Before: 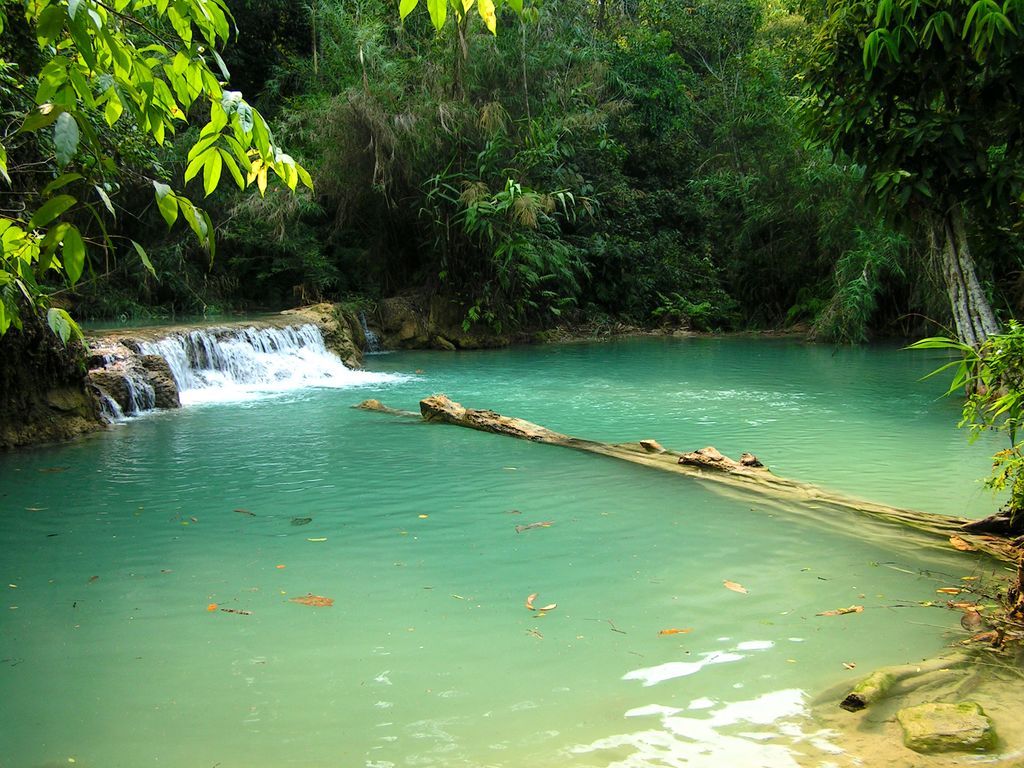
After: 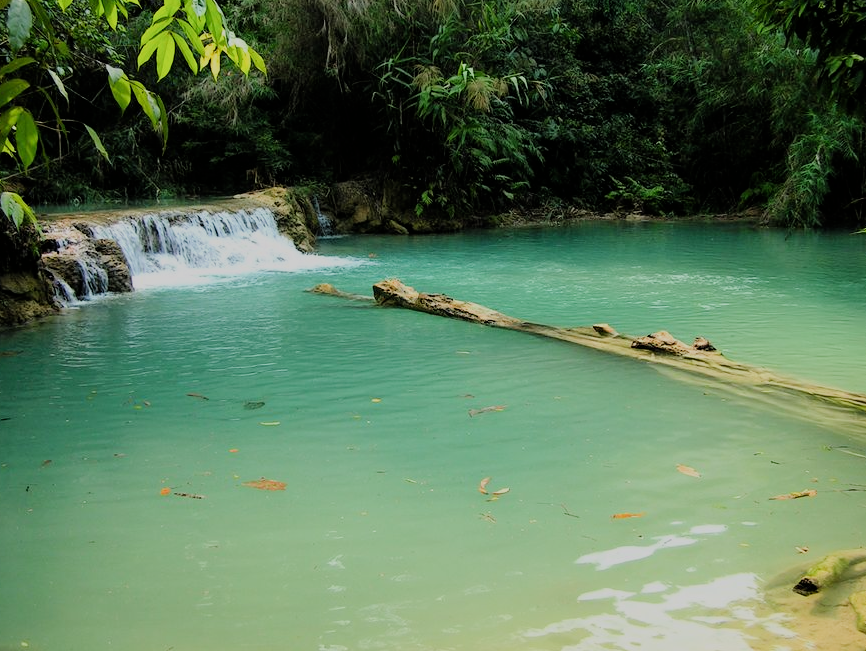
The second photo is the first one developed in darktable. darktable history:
crop and rotate: left 4.651%, top 15.188%, right 10.691%
filmic rgb: black relative exposure -6.77 EV, white relative exposure 5.88 EV, threshold 3.03 EV, hardness 2.71, enable highlight reconstruction true
